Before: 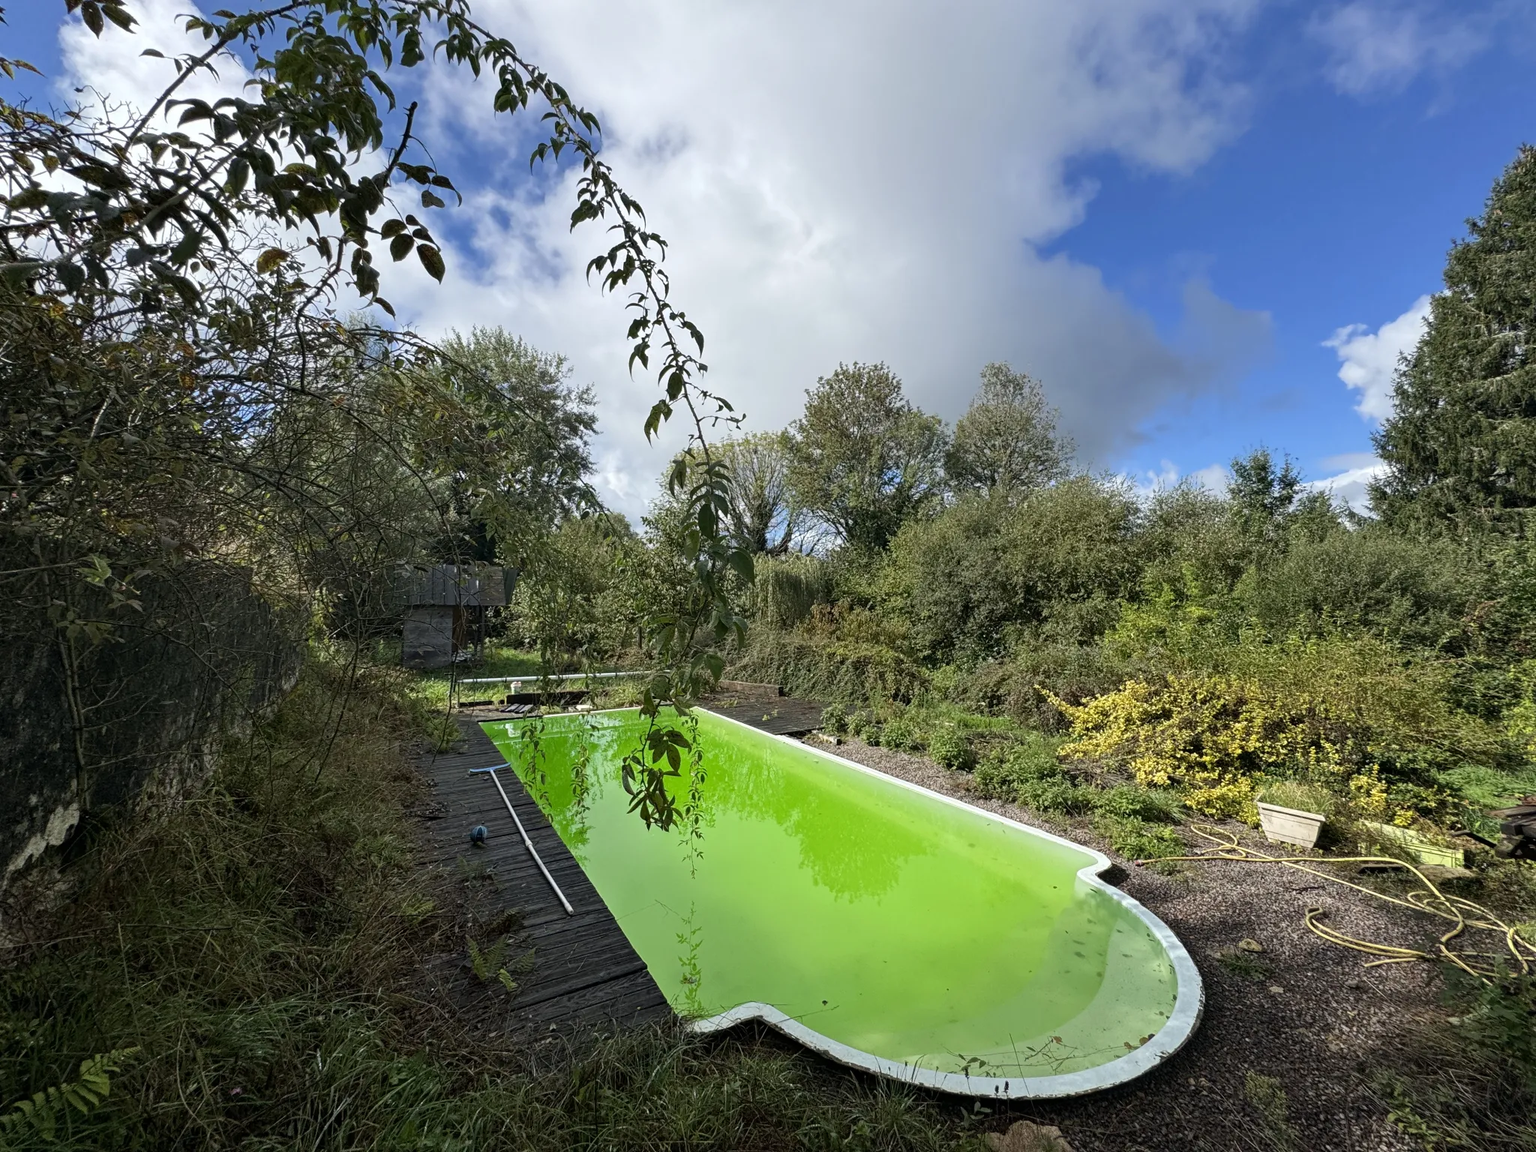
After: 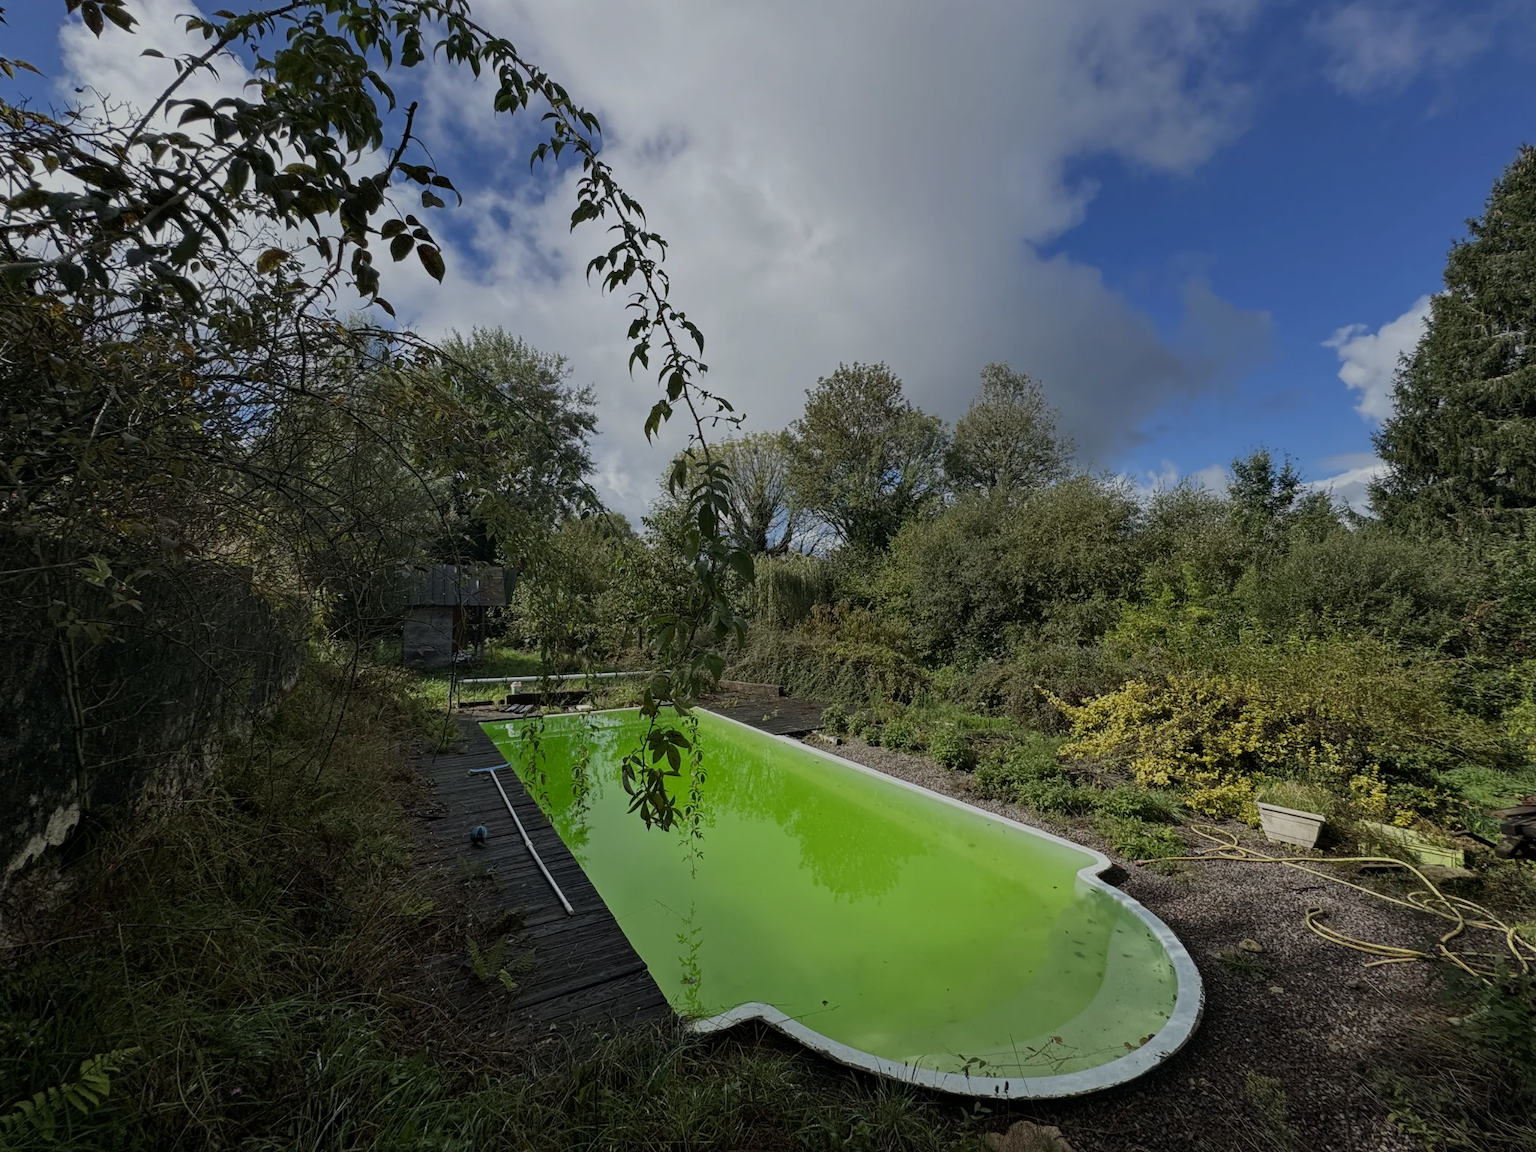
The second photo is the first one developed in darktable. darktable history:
exposure: exposure -0.923 EV, compensate highlight preservation false
